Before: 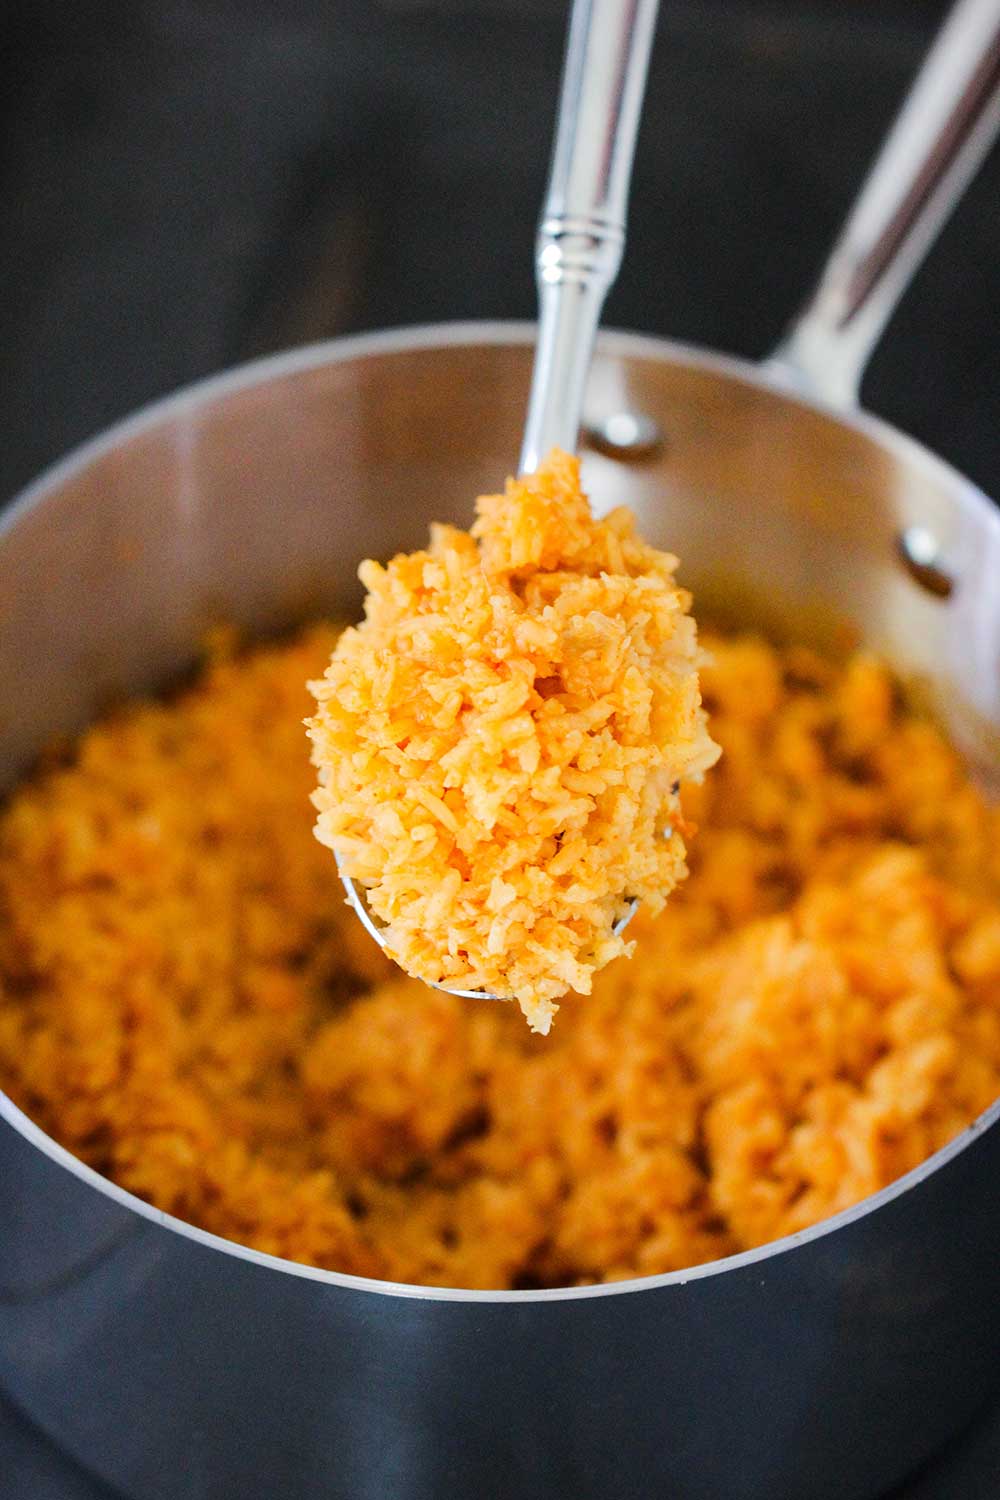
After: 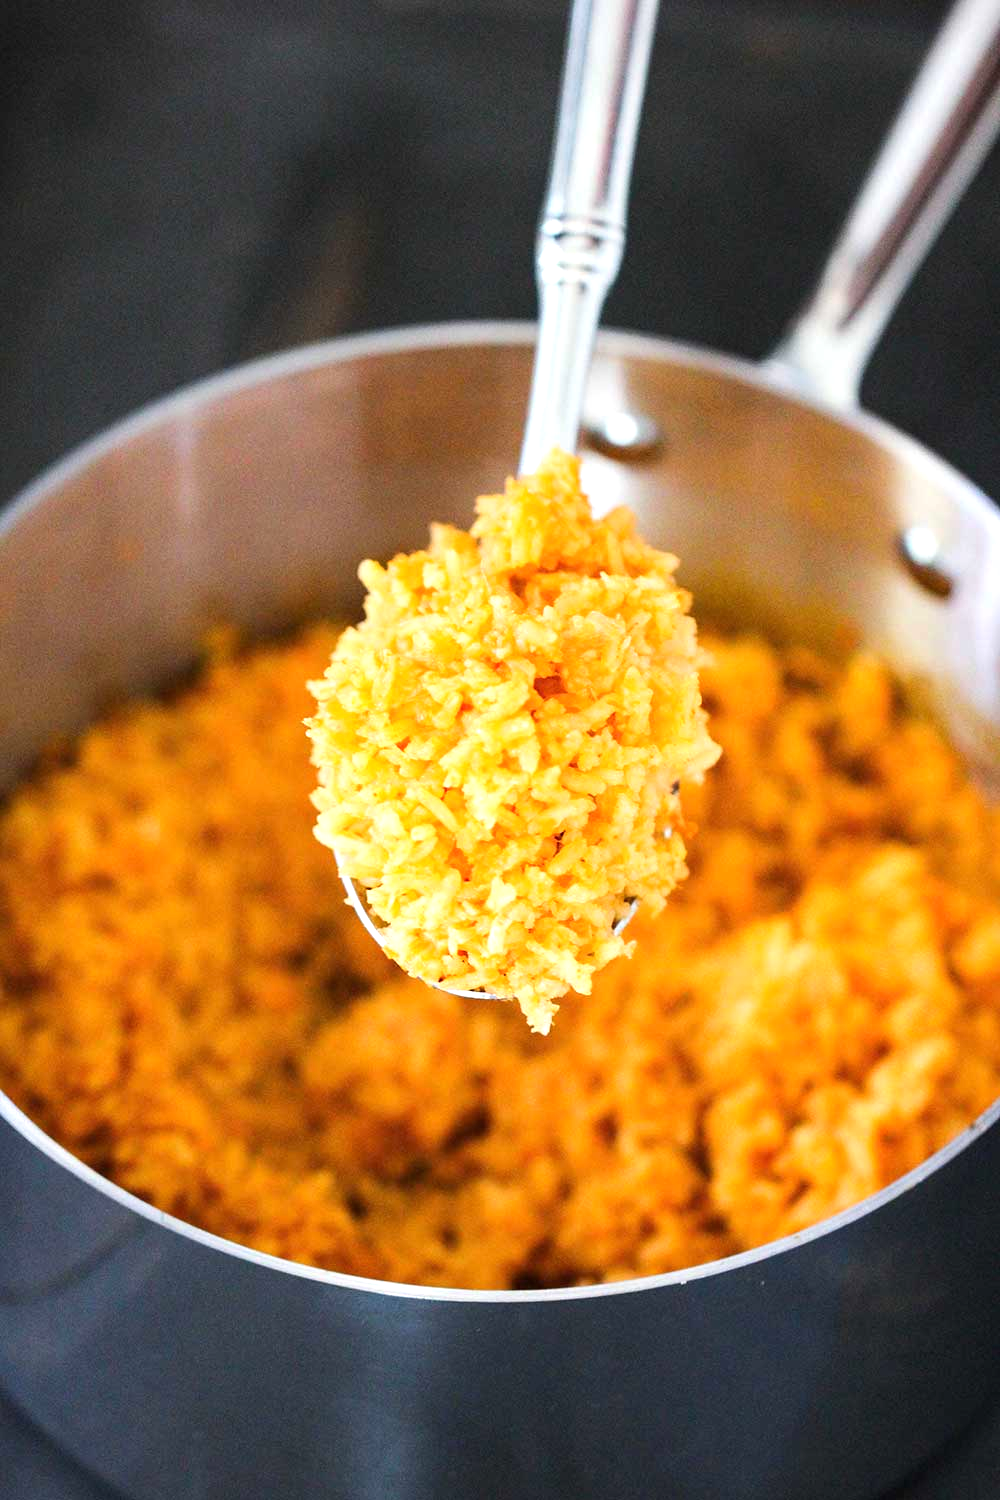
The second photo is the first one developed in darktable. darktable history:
exposure: black level correction 0, exposure 0.589 EV, compensate highlight preservation false
